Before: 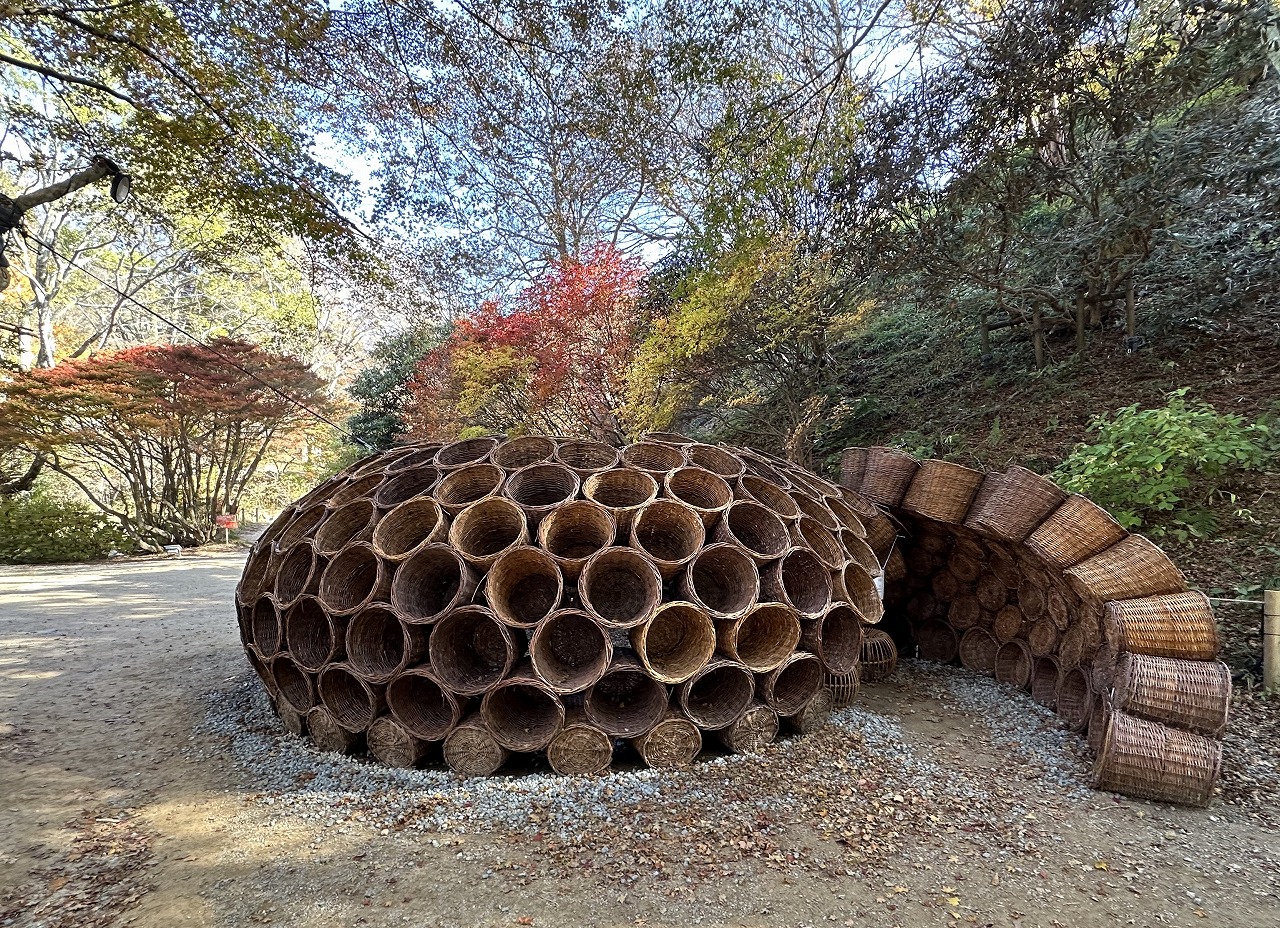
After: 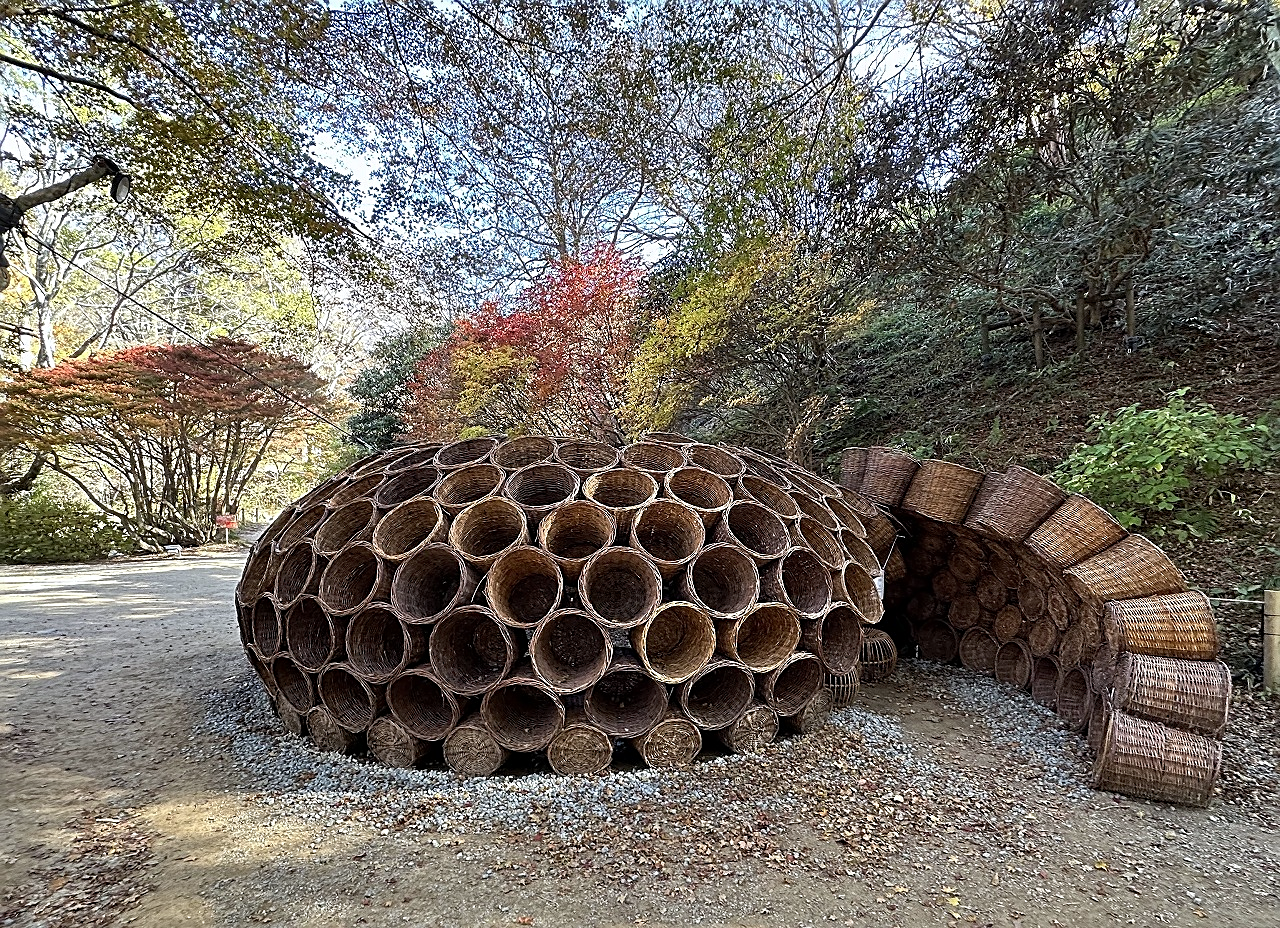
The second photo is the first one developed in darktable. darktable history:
sharpen: on, module defaults
white balance: red 0.988, blue 1.017
